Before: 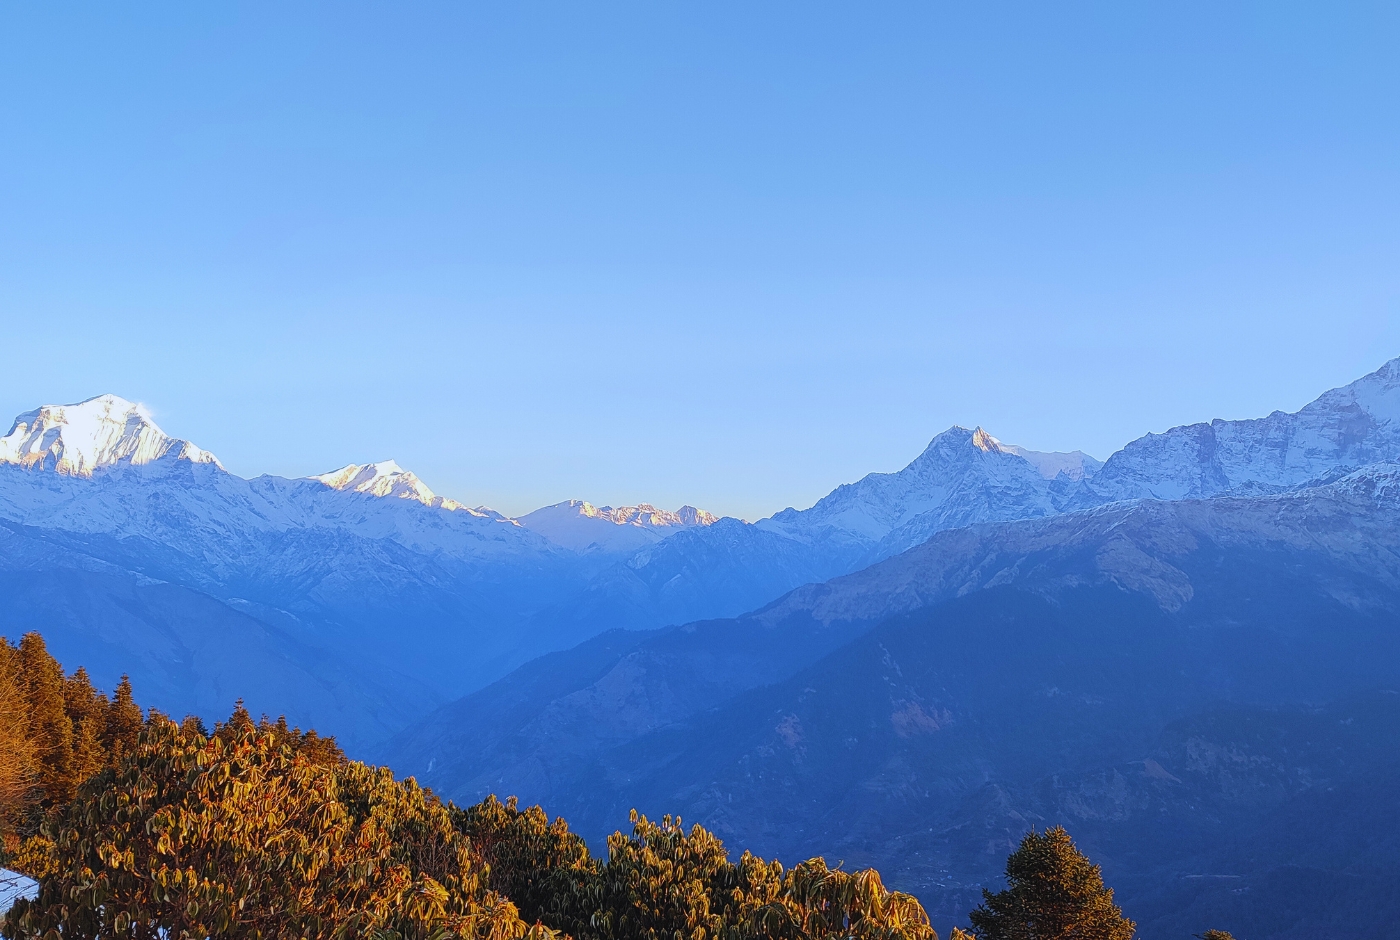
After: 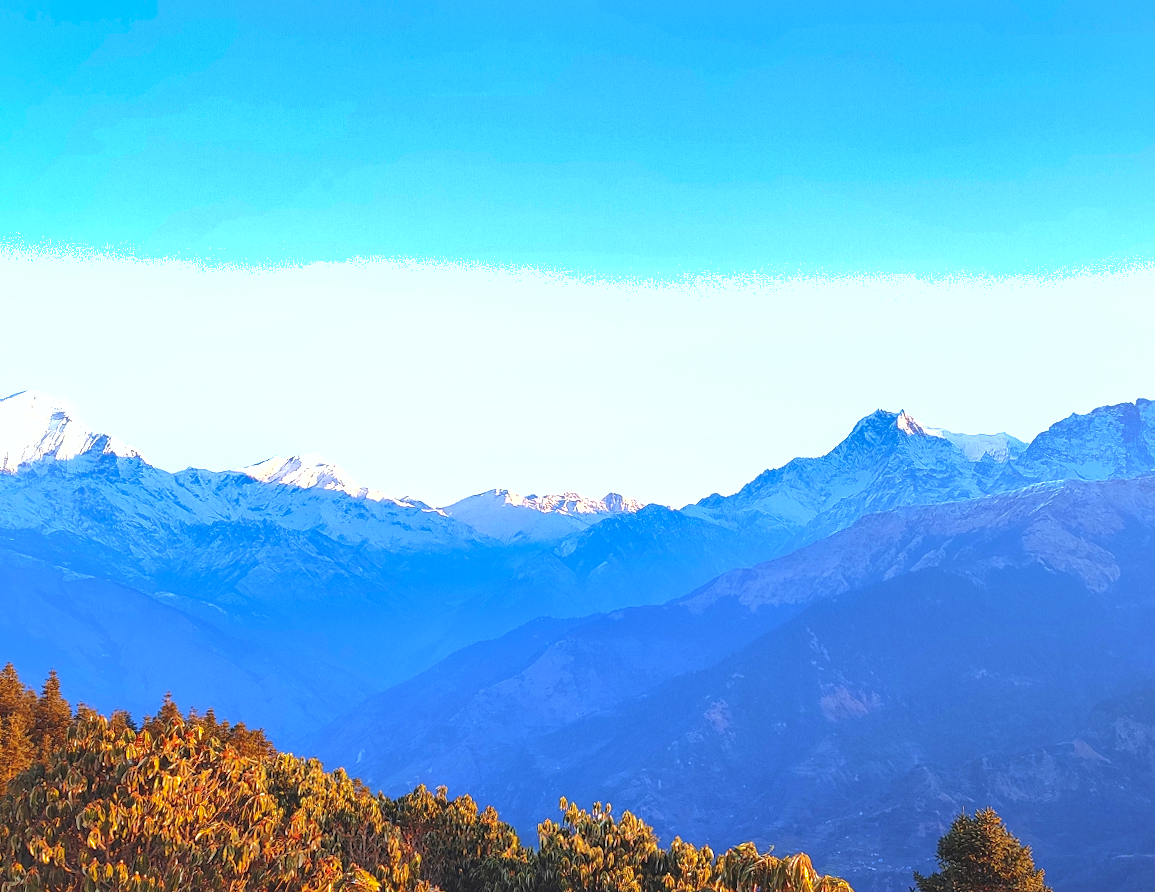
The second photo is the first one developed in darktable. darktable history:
crop and rotate: angle 0.819°, left 4.481%, top 0.445%, right 11.202%, bottom 2.574%
exposure: black level correction 0, exposure 1.001 EV, compensate highlight preservation false
shadows and highlights: highlights -60.11
